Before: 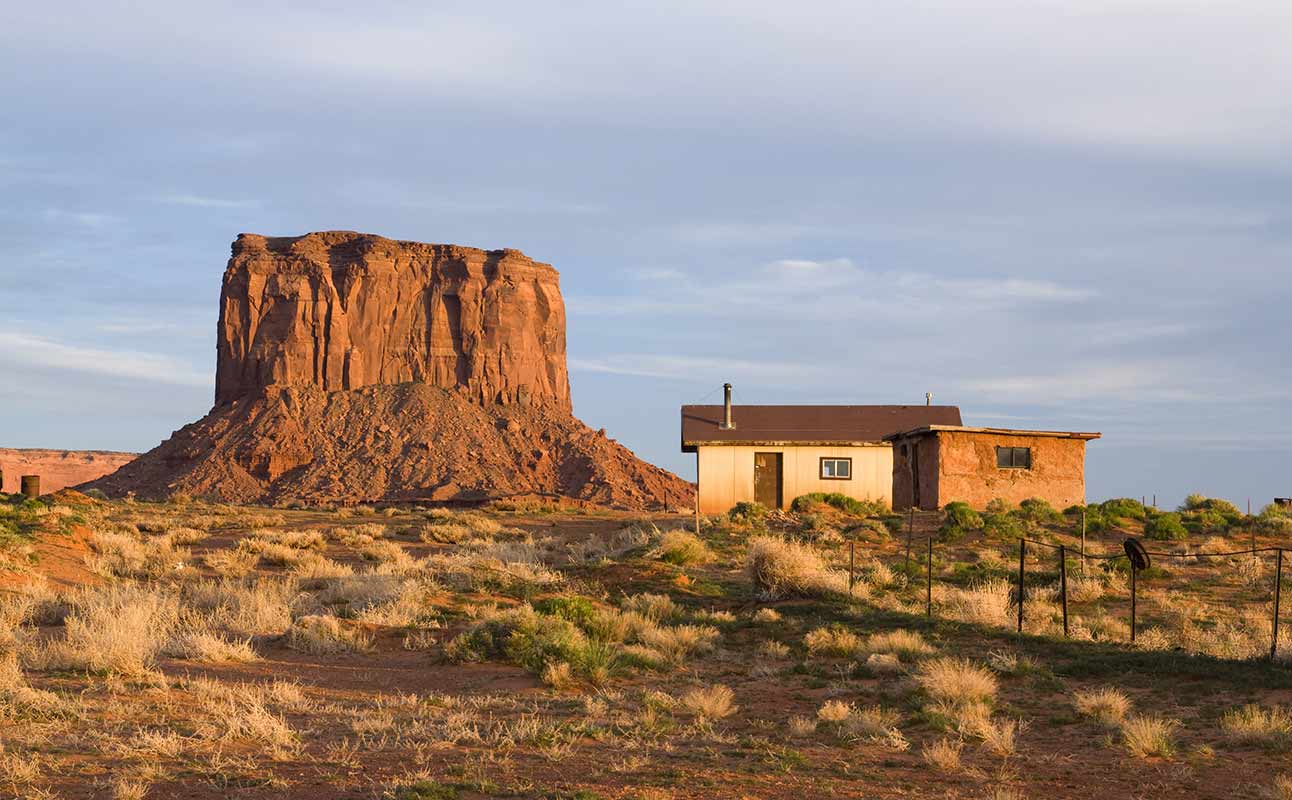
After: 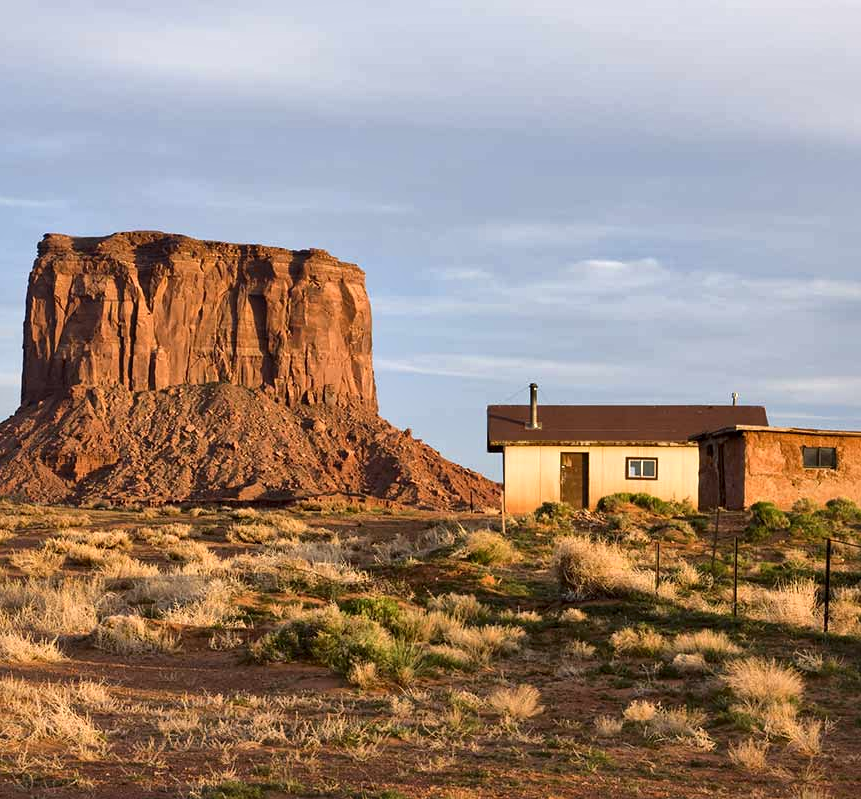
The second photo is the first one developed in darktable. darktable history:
crop and rotate: left 15.055%, right 18.278%
local contrast: mode bilateral grid, contrast 25, coarseness 60, detail 151%, midtone range 0.2
